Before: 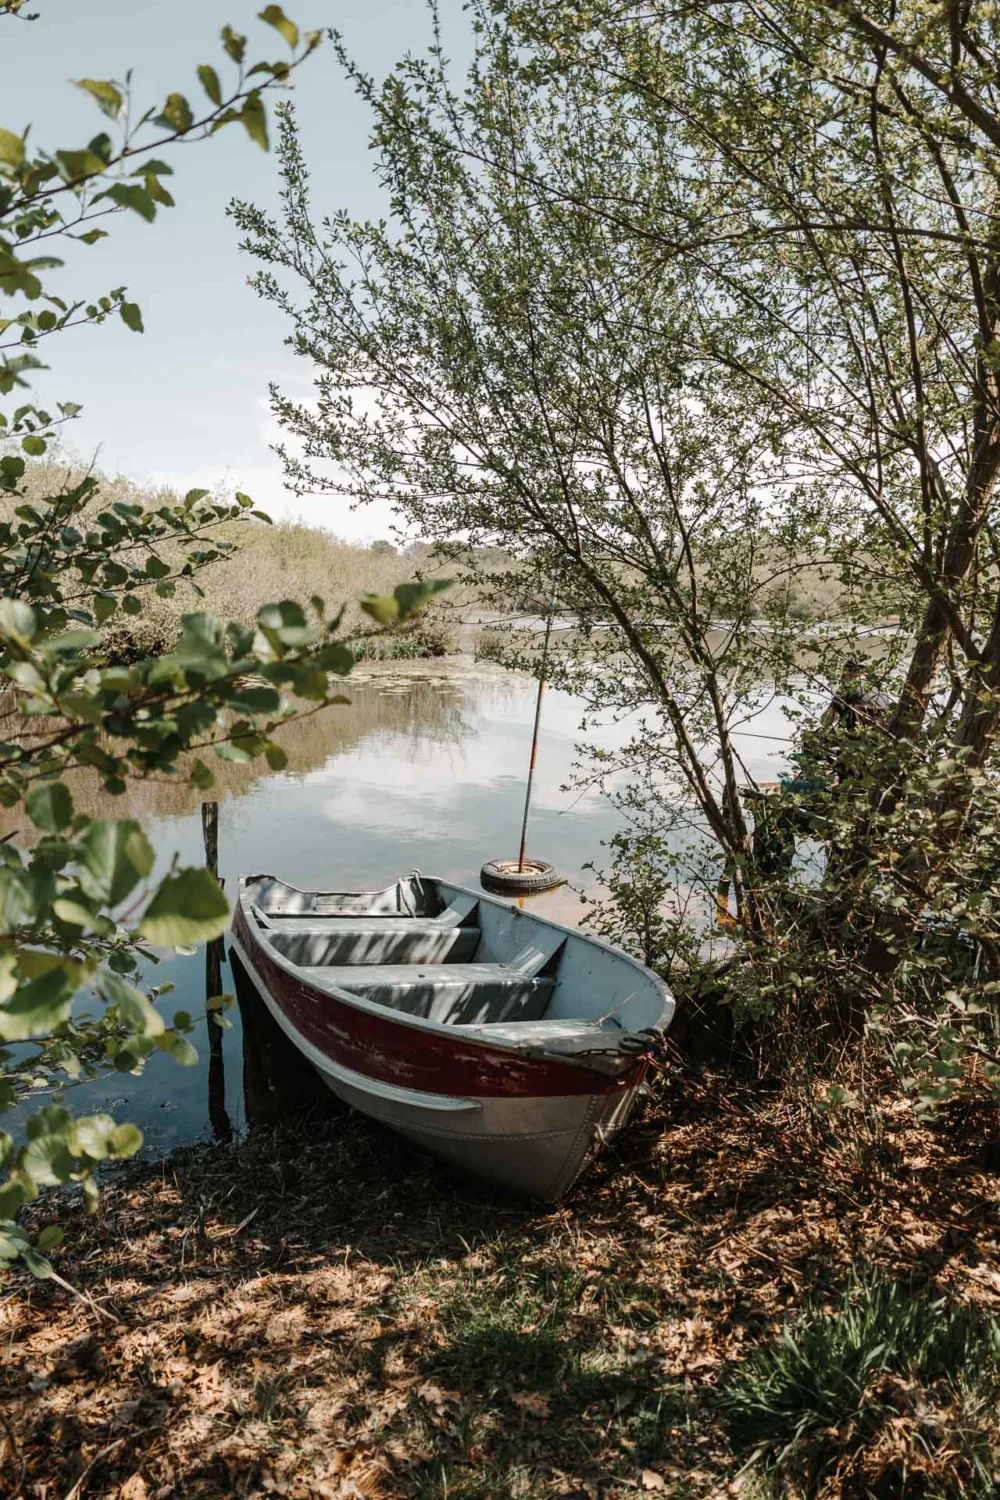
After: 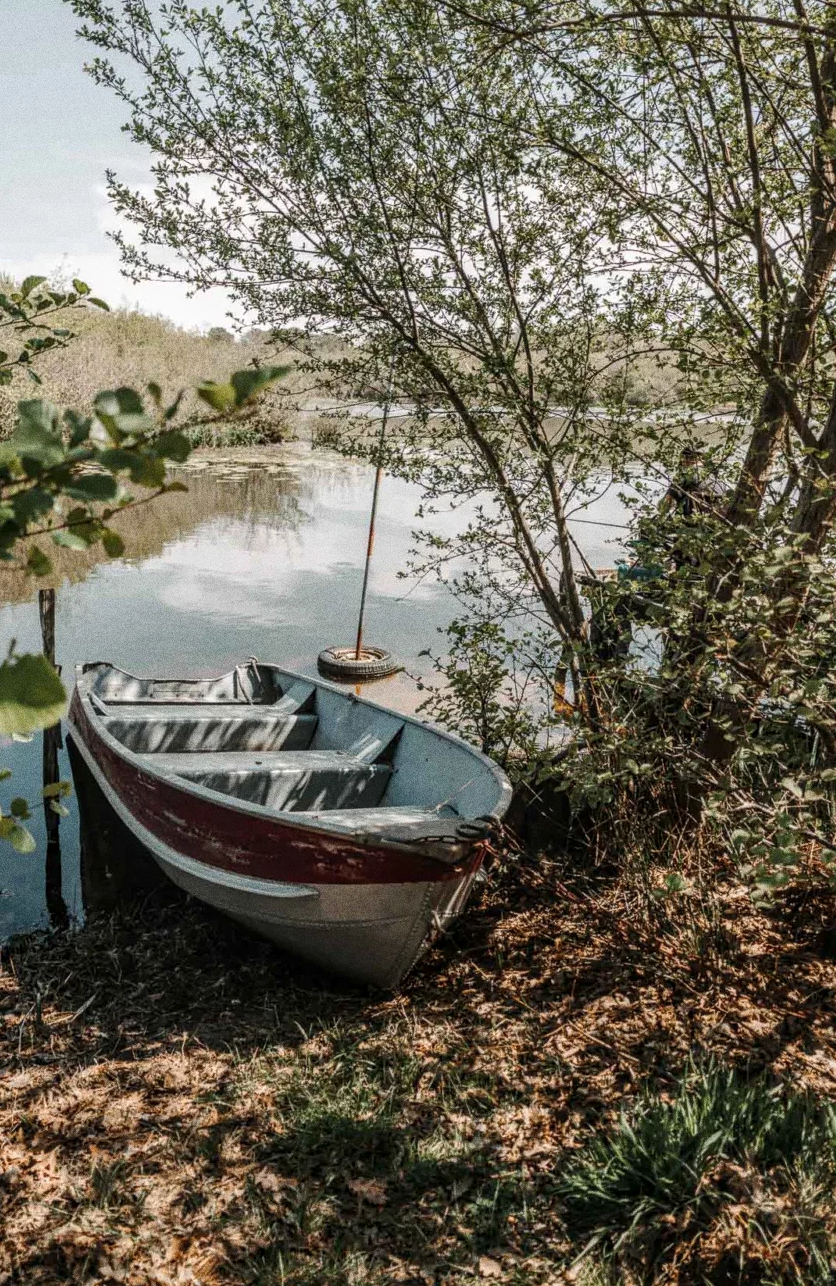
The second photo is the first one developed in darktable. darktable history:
crop: left 16.315%, top 14.246%
grain: coarseness 0.09 ISO, strength 40%
local contrast: highlights 0%, shadows 0%, detail 133%
